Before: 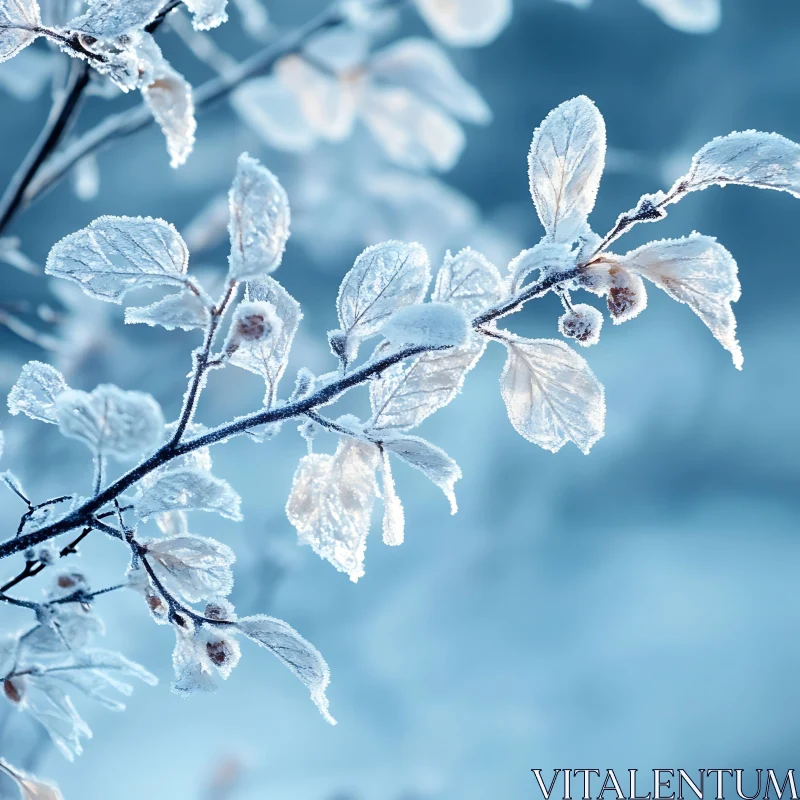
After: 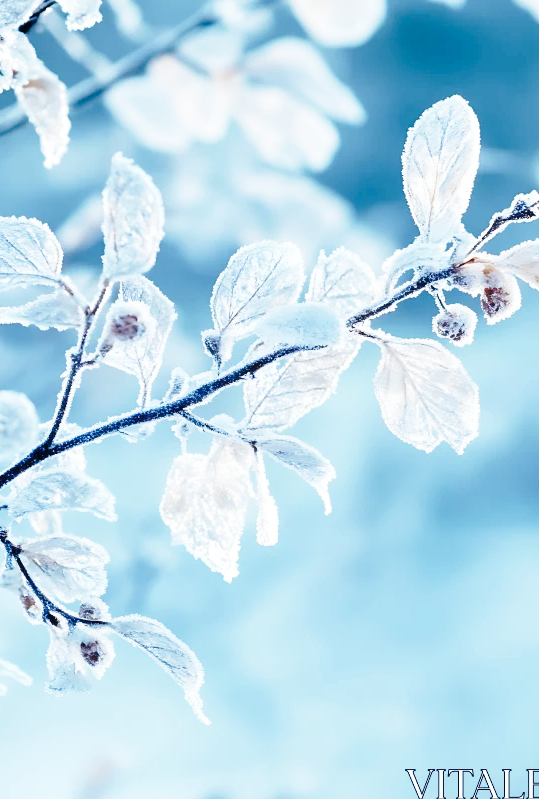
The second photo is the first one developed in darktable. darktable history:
crop and rotate: left 15.856%, right 16.74%
base curve: curves: ch0 [(0, 0) (0.028, 0.03) (0.121, 0.232) (0.46, 0.748) (0.859, 0.968) (1, 1)], preserve colors none
